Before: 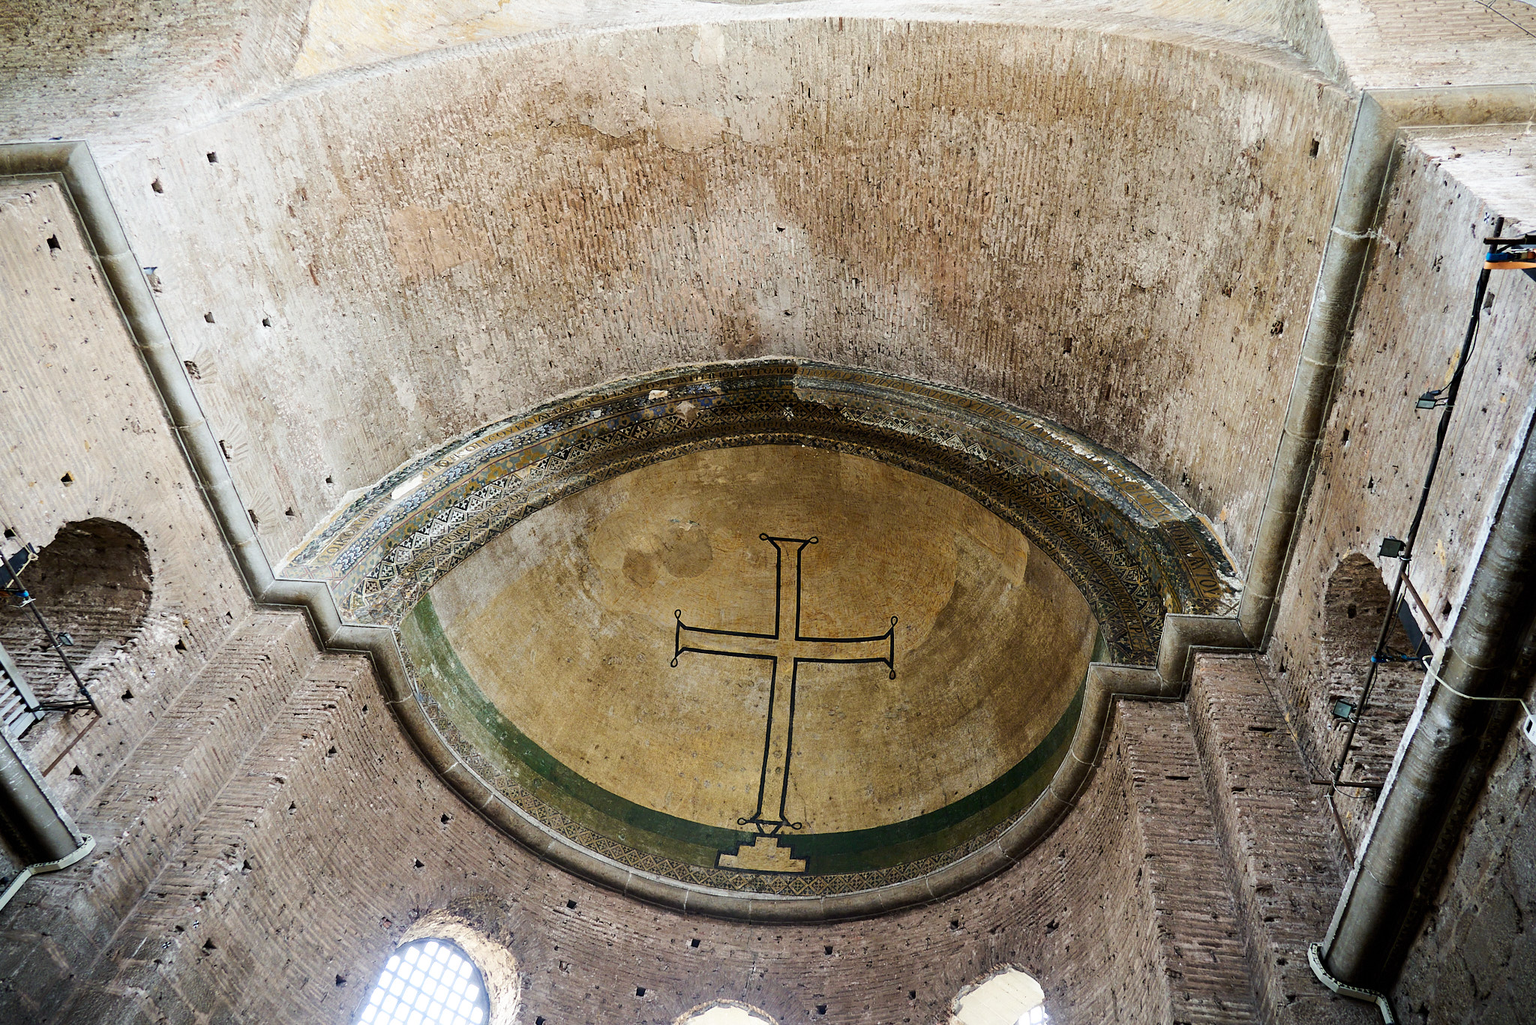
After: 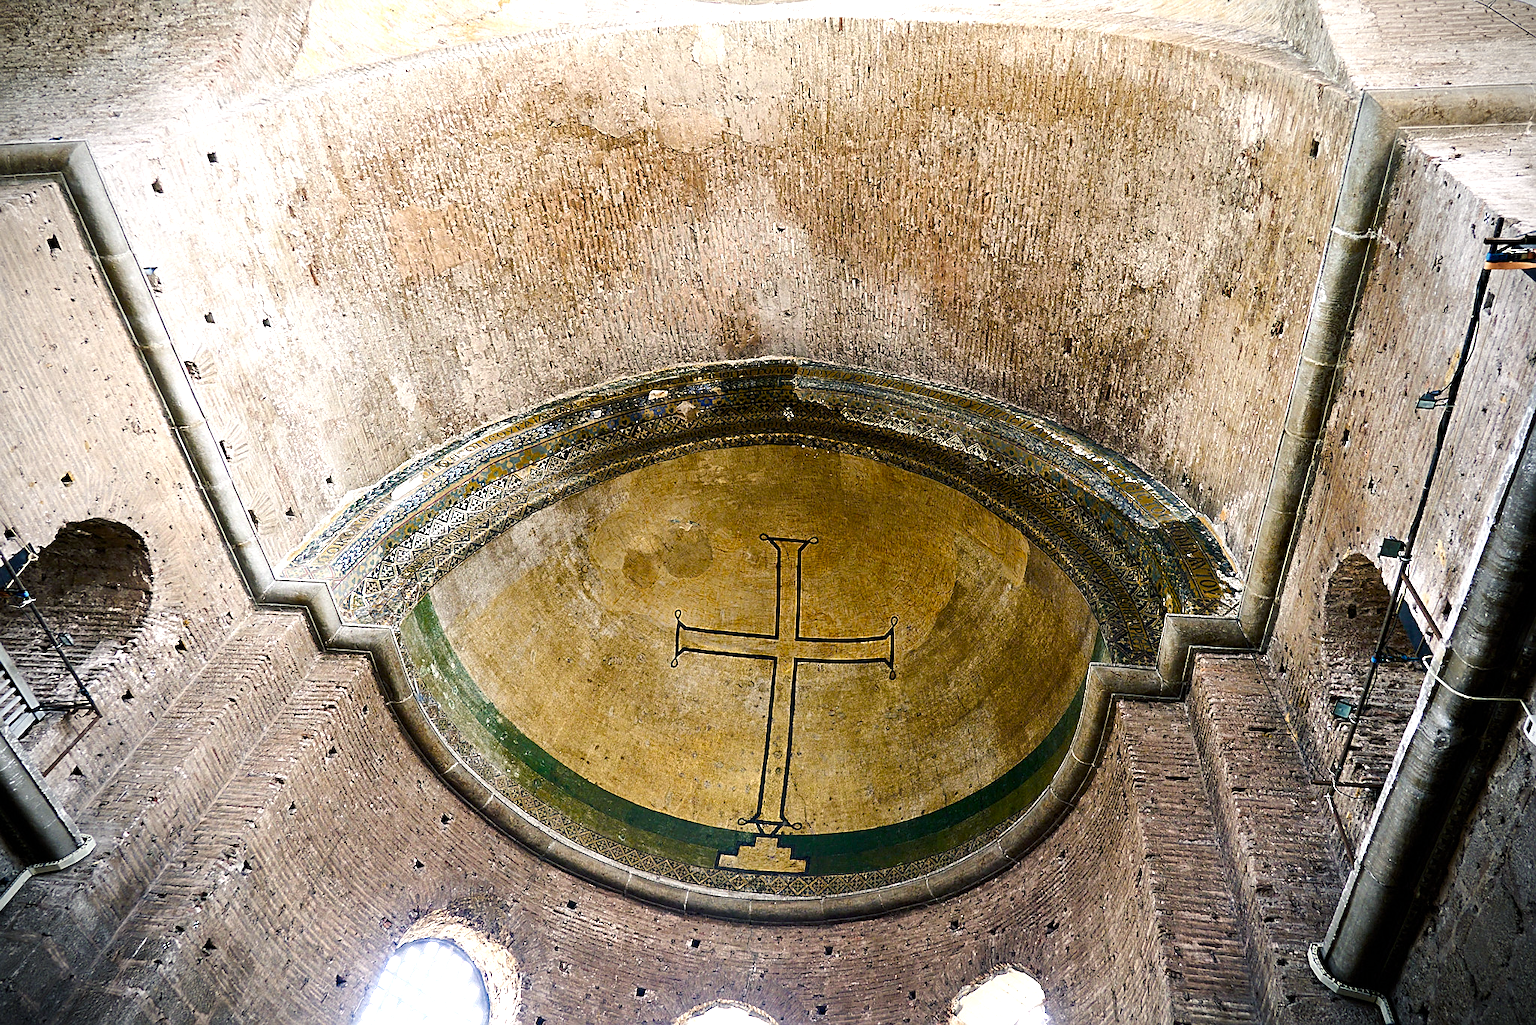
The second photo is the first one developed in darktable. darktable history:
vignetting: fall-off start 79.88%
sharpen: on, module defaults
color balance rgb: shadows lift › chroma 4.21%, shadows lift › hue 252.22°, highlights gain › chroma 1.36%, highlights gain › hue 50.24°, perceptual saturation grading › mid-tones 6.33%, perceptual saturation grading › shadows 72.44%, perceptual brilliance grading › highlights 11.59%, contrast 5.05%
